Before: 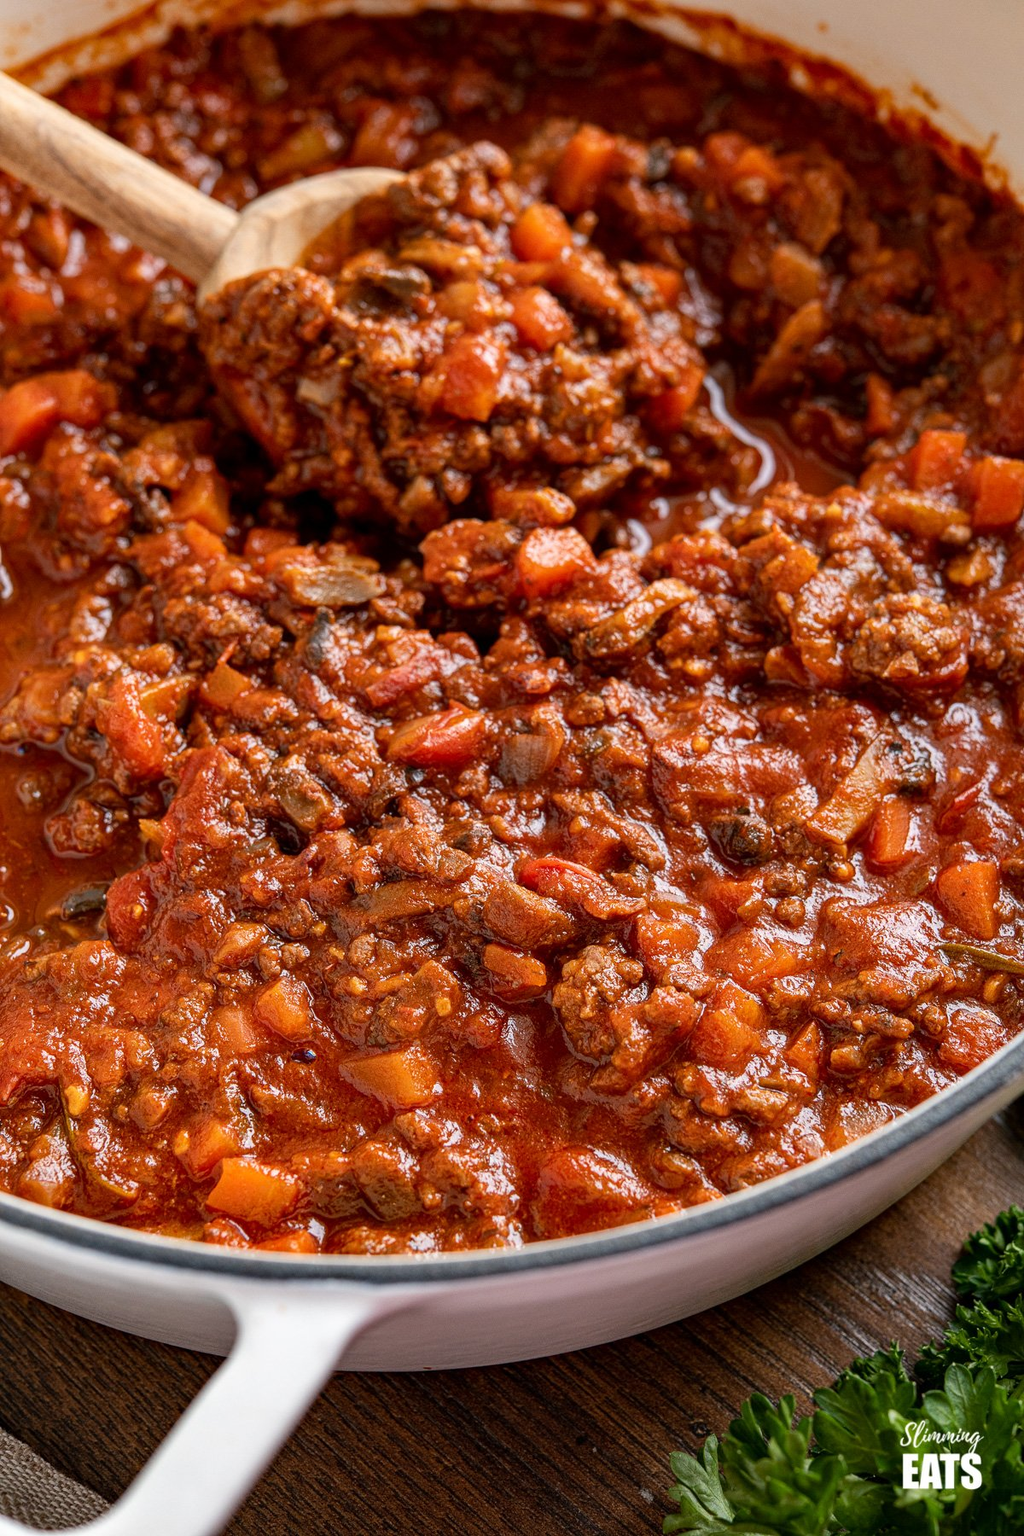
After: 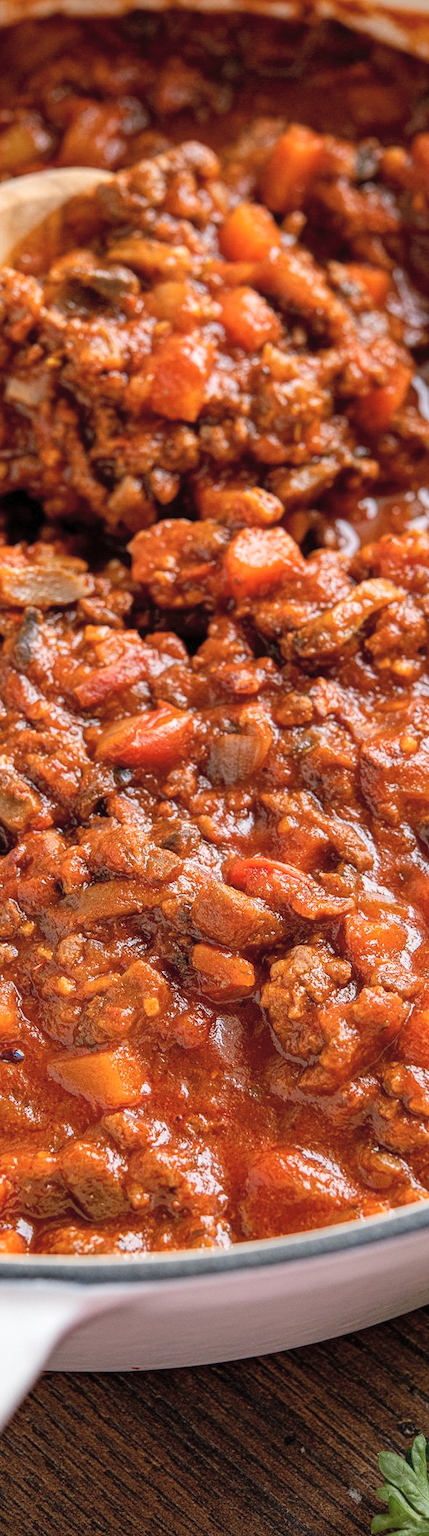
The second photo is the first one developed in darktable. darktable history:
tone equalizer: on, module defaults
crop: left 28.58%, right 29.501%
contrast brightness saturation: brightness 0.142
